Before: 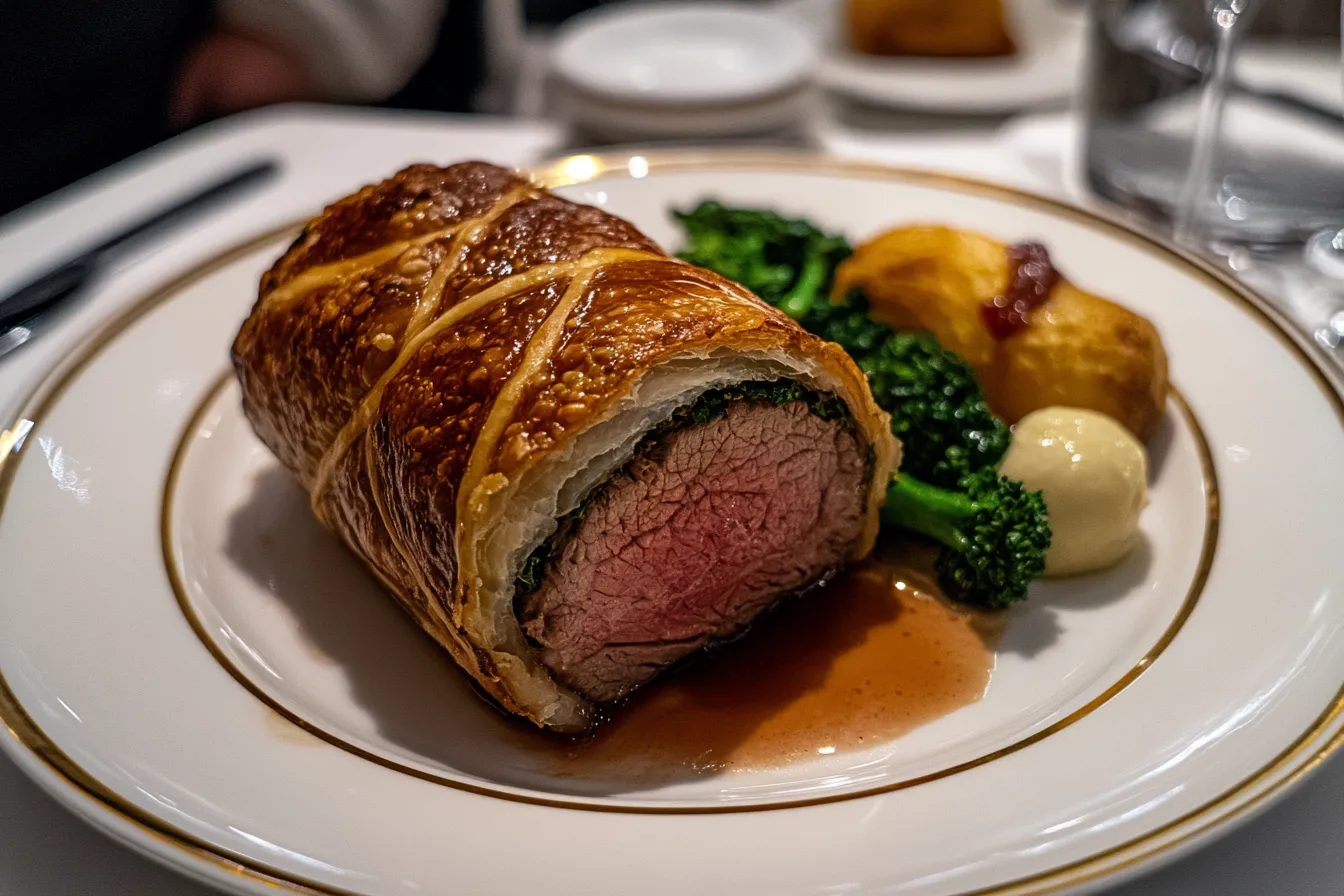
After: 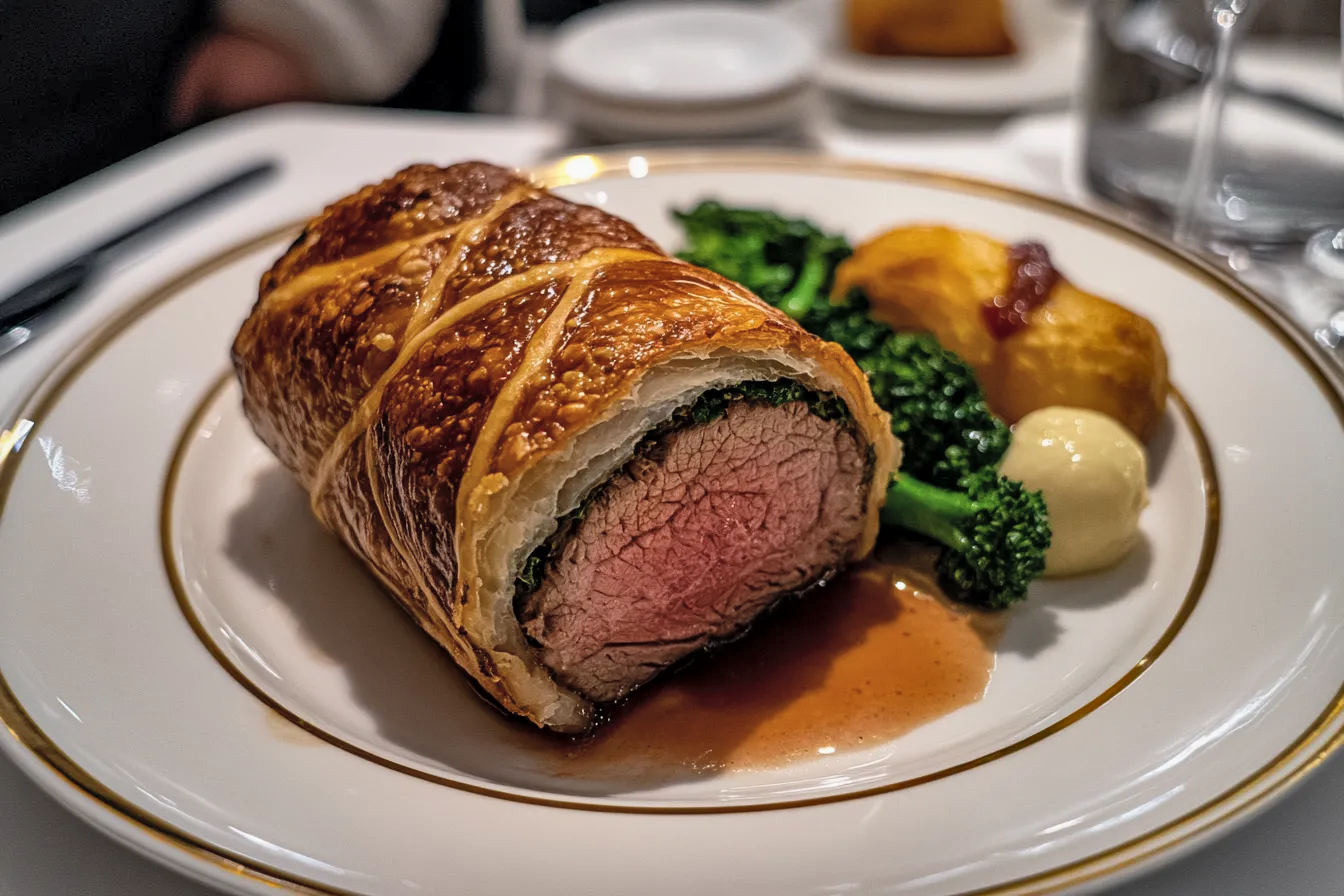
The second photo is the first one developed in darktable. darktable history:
local contrast: mode bilateral grid, contrast 20, coarseness 50, detail 120%, midtone range 0.2
contrast brightness saturation: brightness 0.15
shadows and highlights: white point adjustment -3.64, highlights -63.34, highlights color adjustment 42%, soften with gaussian
